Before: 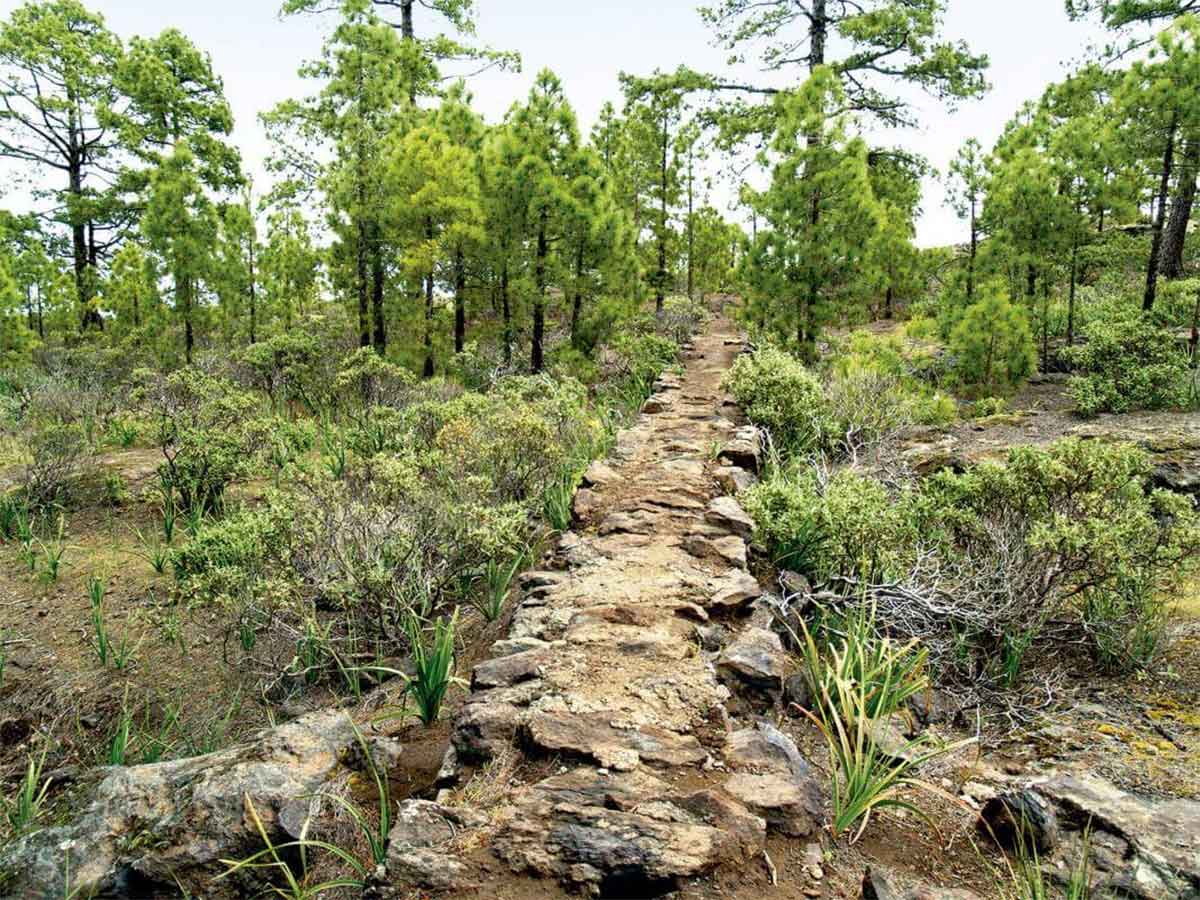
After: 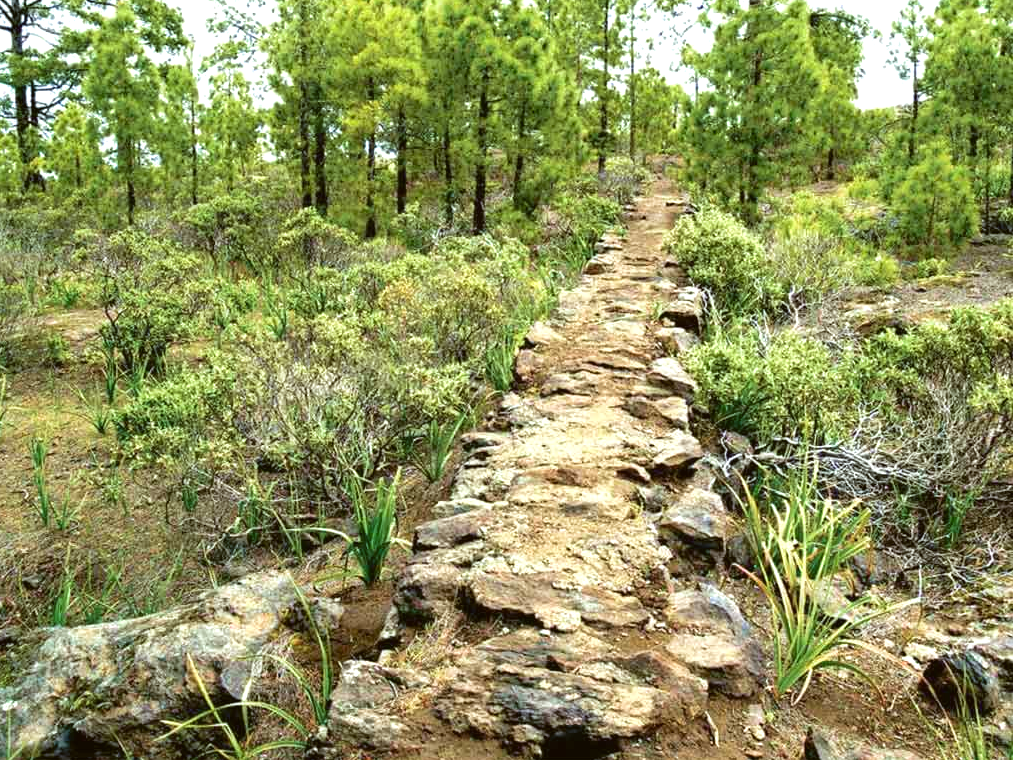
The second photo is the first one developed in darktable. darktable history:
crop and rotate: left 4.842%, top 15.51%, right 10.668%
exposure: black level correction 0.001, exposure 0.5 EV, compensate exposure bias true, compensate highlight preservation false
color balance: lift [1.004, 1.002, 1.002, 0.998], gamma [1, 1.007, 1.002, 0.993], gain [1, 0.977, 1.013, 1.023], contrast -3.64%
velvia: on, module defaults
